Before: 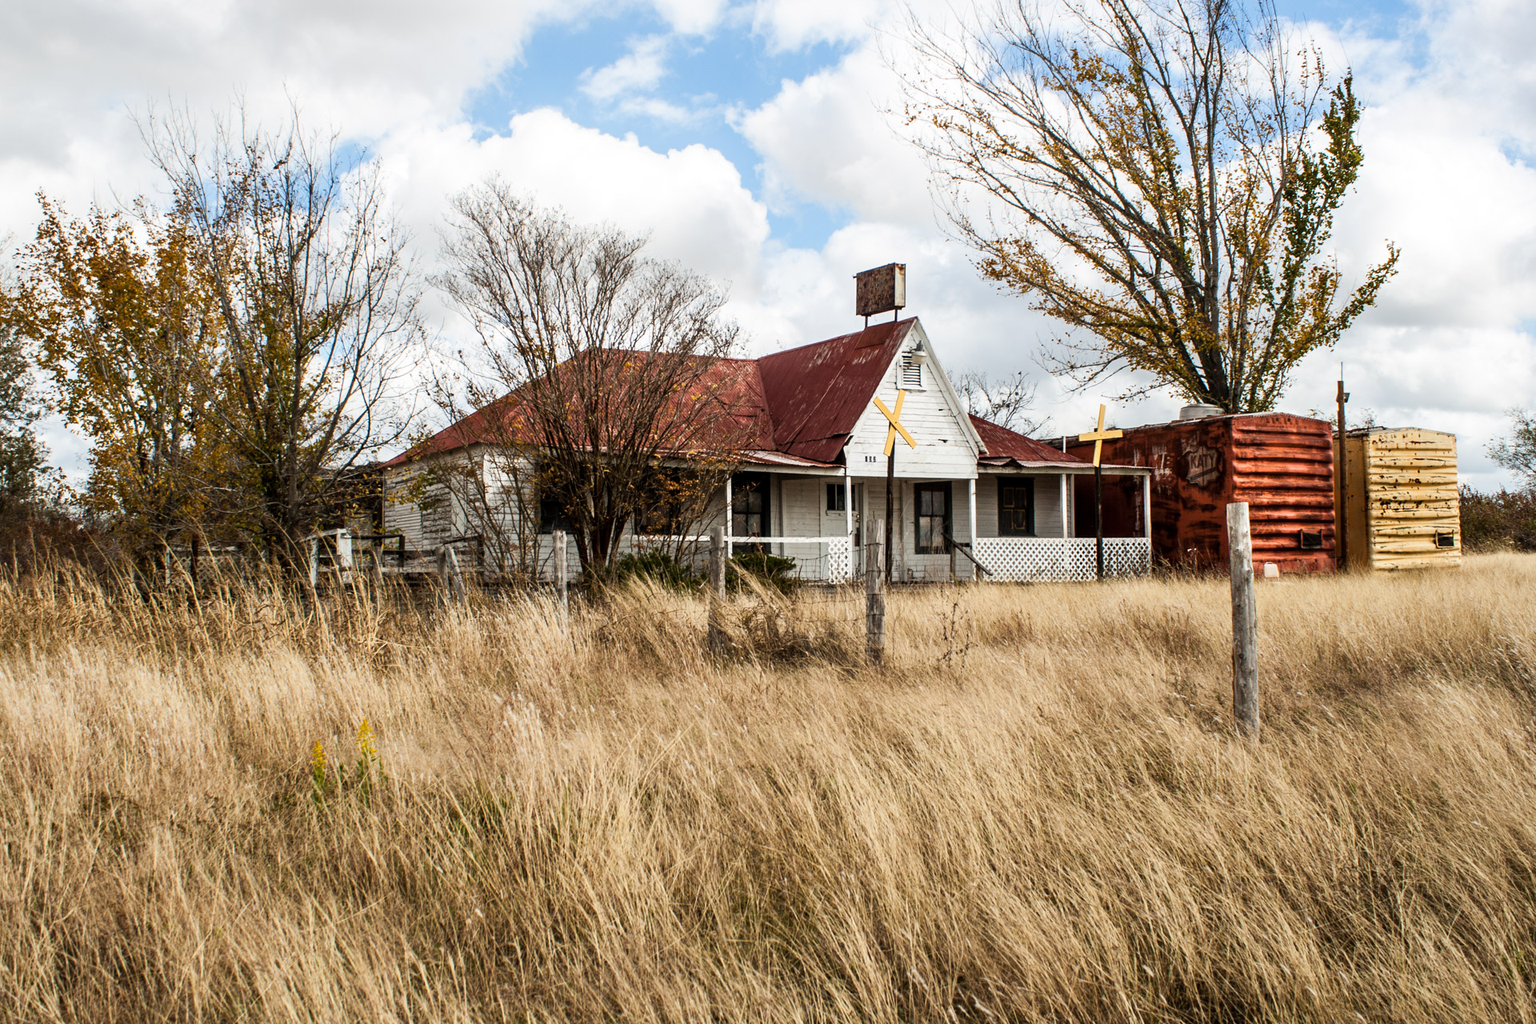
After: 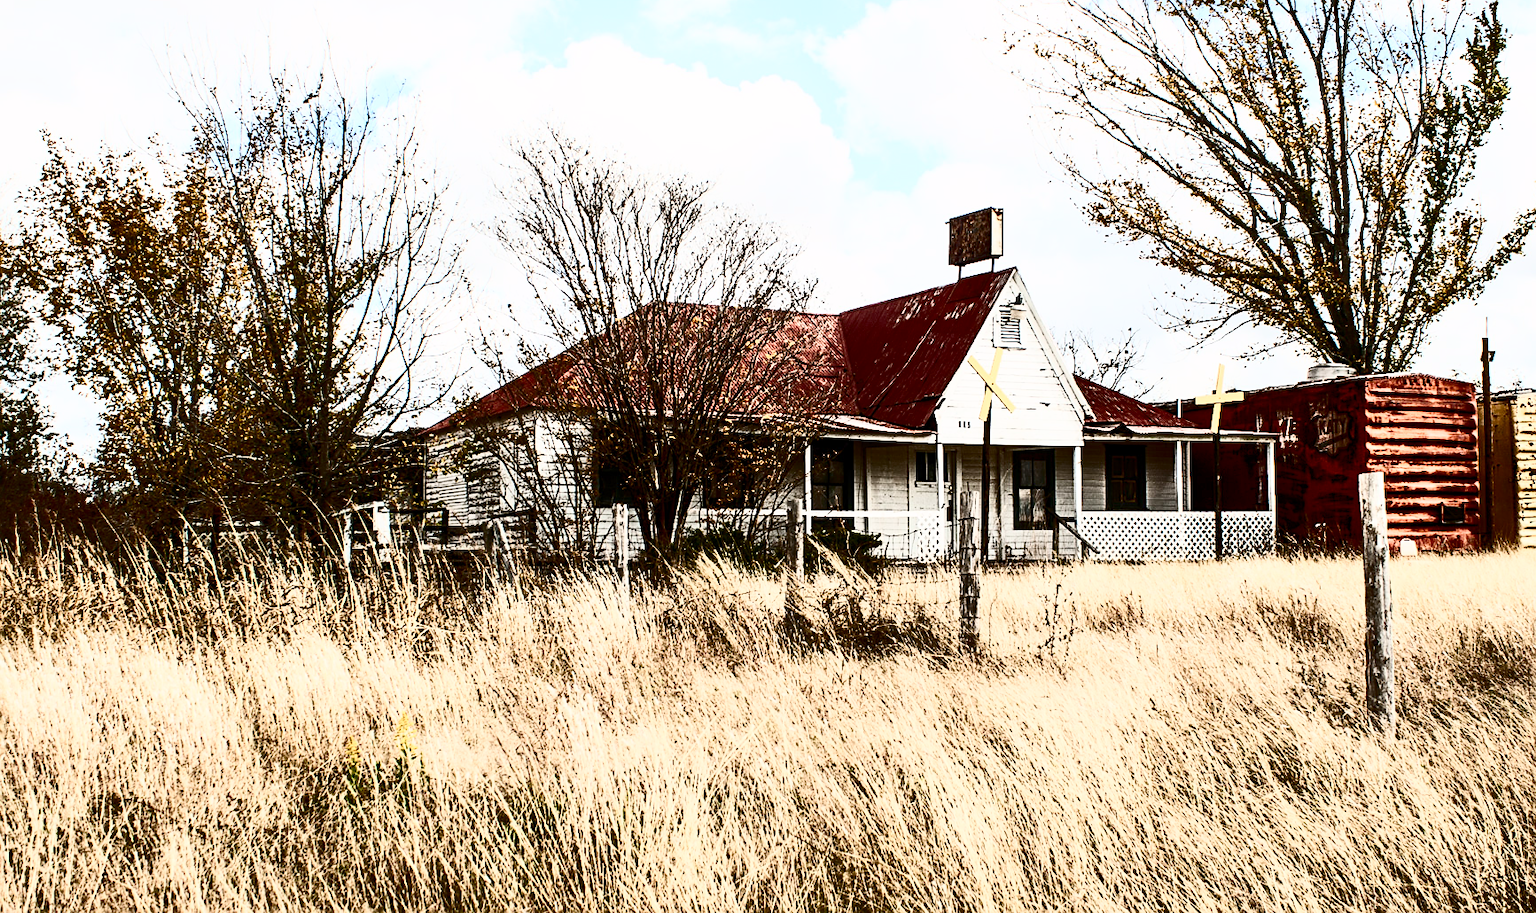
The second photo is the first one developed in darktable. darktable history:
sharpen: on, module defaults
crop: top 7.49%, right 9.717%, bottom 11.943%
color balance rgb: shadows lift › chroma 1%, shadows lift › hue 113°, highlights gain › chroma 0.2%, highlights gain › hue 333°, perceptual saturation grading › global saturation 20%, perceptual saturation grading › highlights -50%, perceptual saturation grading › shadows 25%, contrast -10%
contrast brightness saturation: contrast 0.93, brightness 0.2
